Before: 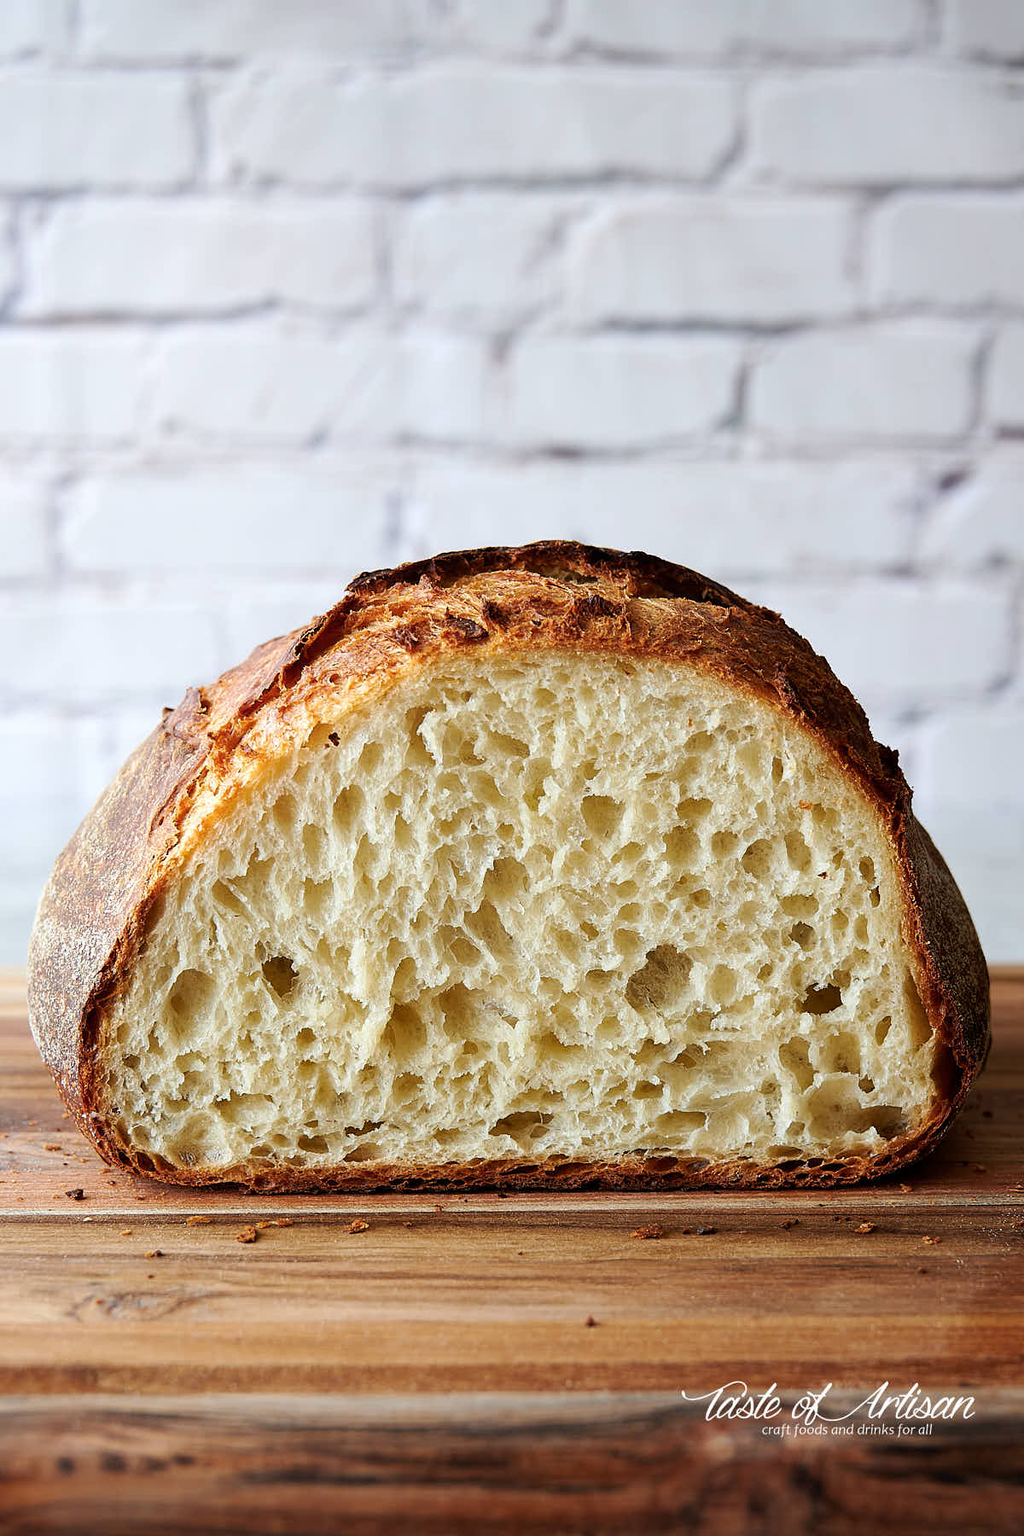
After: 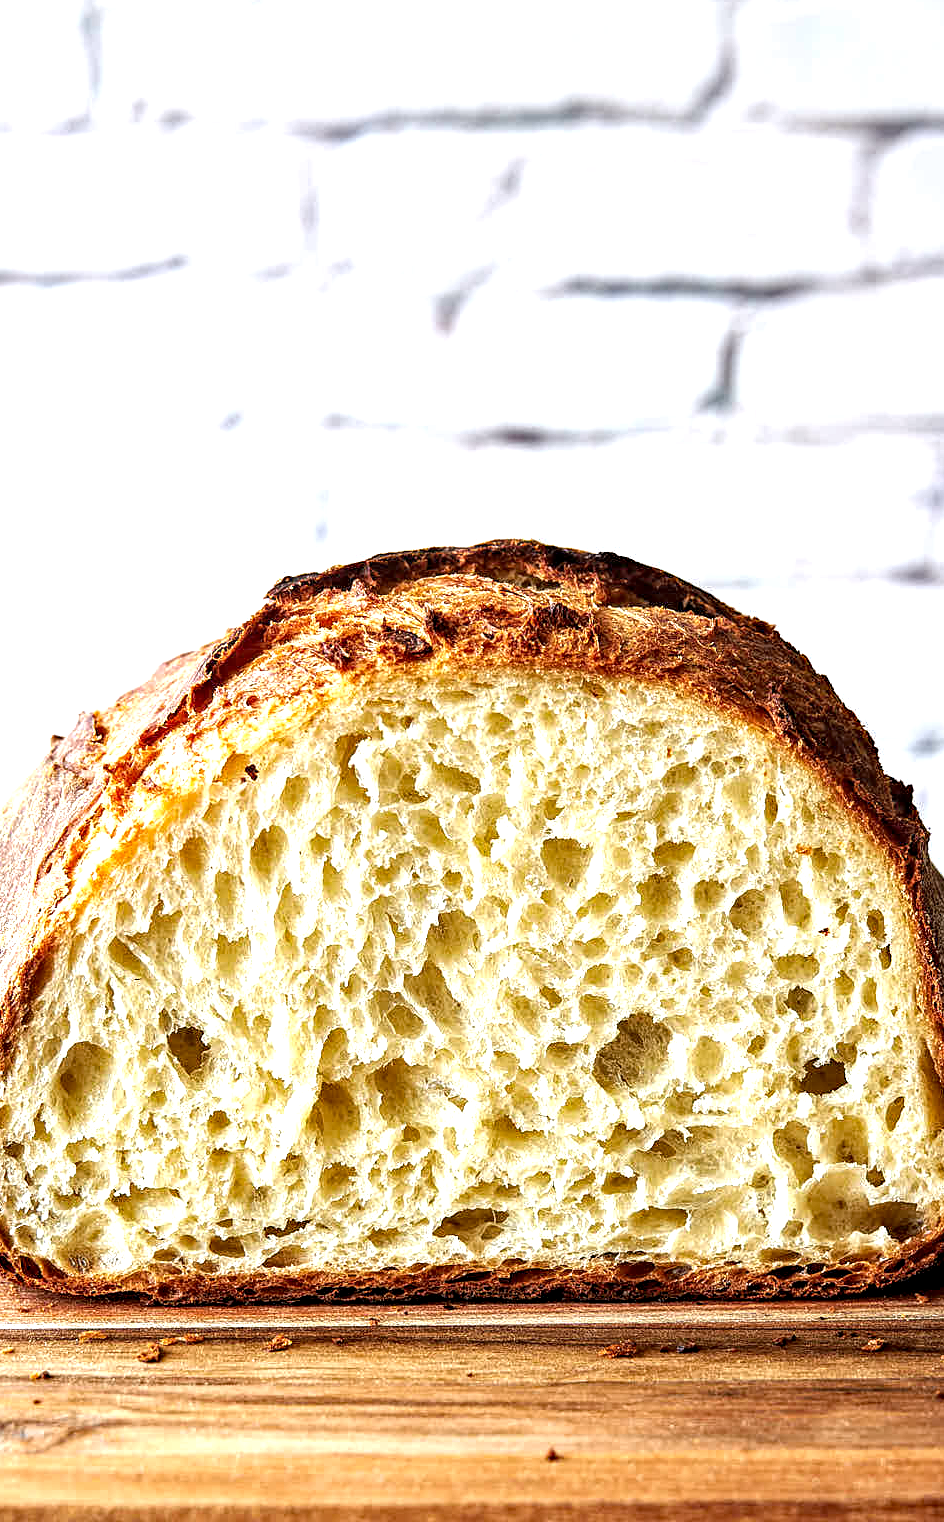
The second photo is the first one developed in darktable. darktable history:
haze removal: strength 0.29, distance 0.253, compatibility mode true, adaptive false
local contrast: highlights 60%, shadows 60%, detail 160%
crop: left 11.701%, top 5.25%, right 9.565%, bottom 10.169%
exposure: black level correction 0, exposure 0.892 EV, compensate highlight preservation false
